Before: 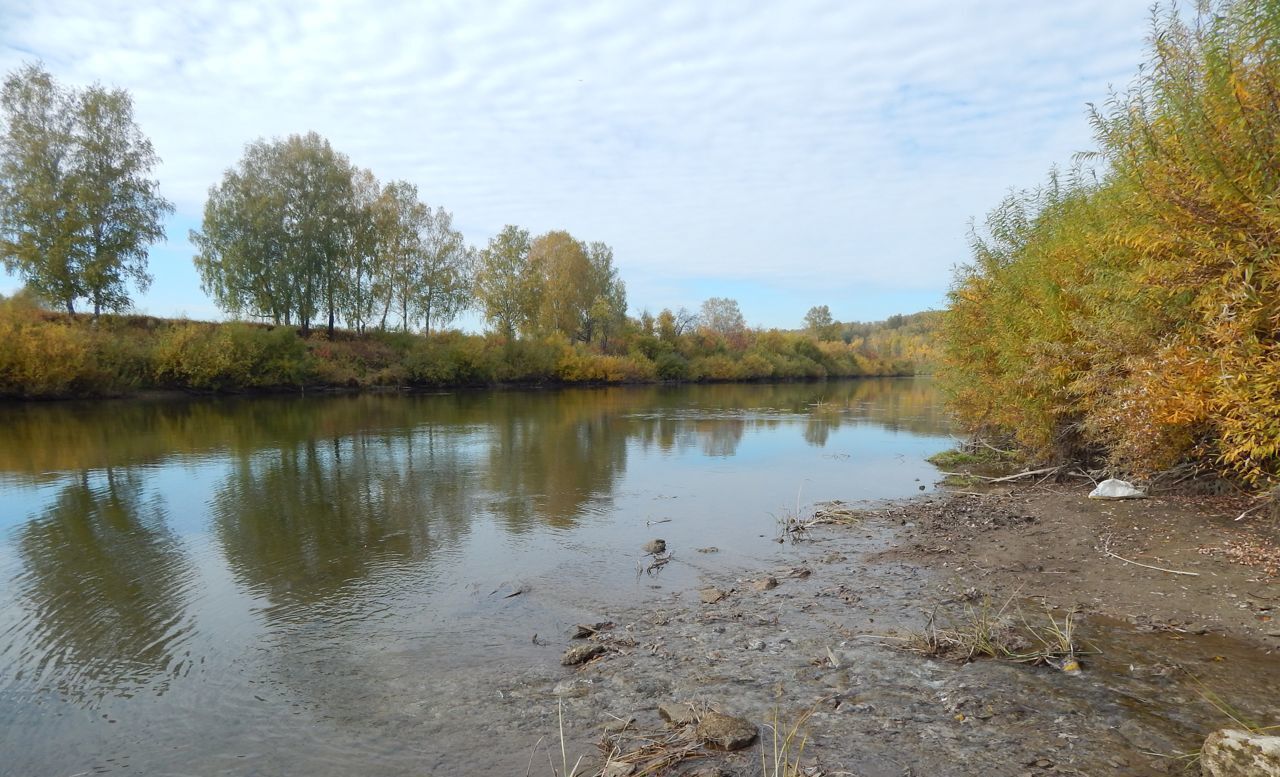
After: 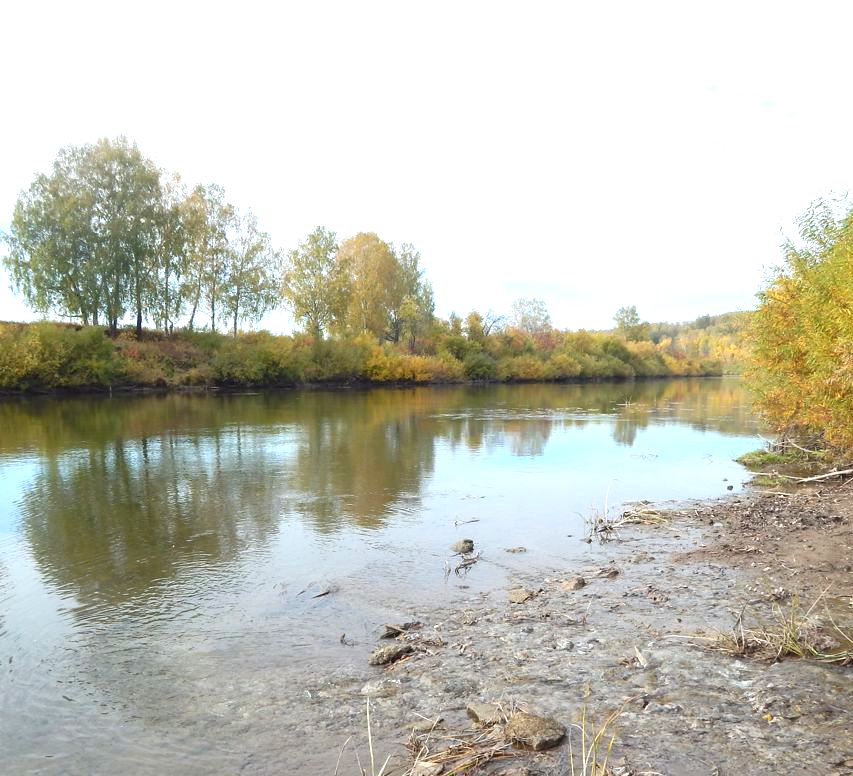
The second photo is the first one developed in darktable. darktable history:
crop and rotate: left 15.055%, right 18.278%
exposure: exposure 0.999 EV, compensate highlight preservation false
